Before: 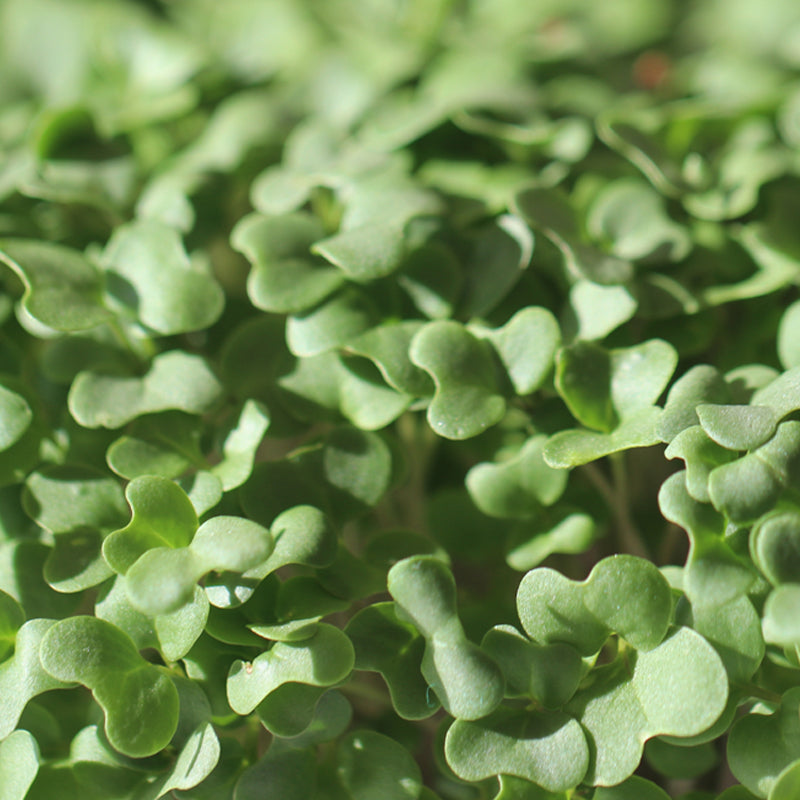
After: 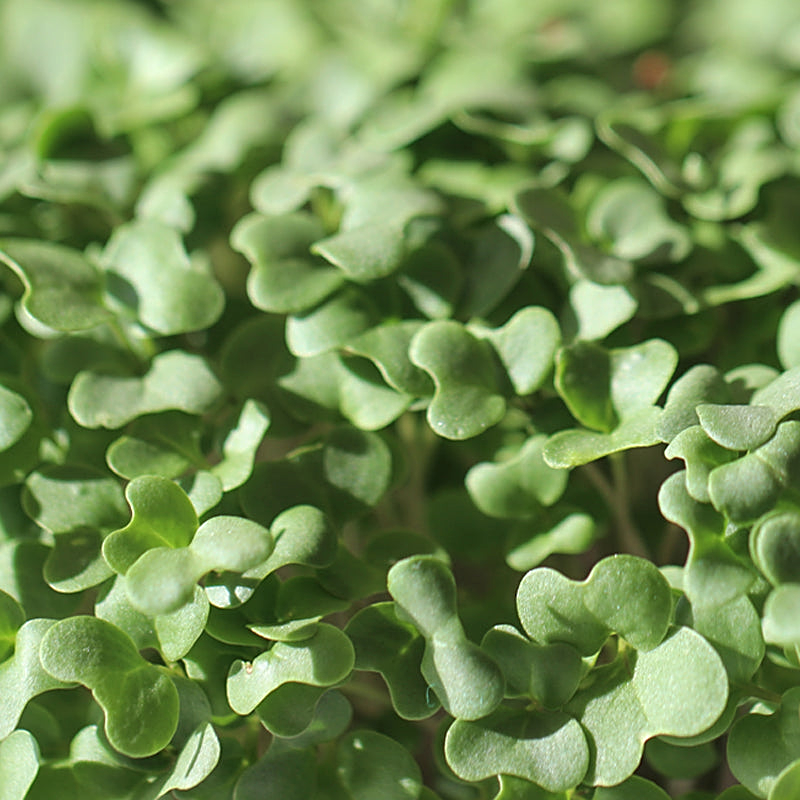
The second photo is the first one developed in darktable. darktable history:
white balance: red 1, blue 1
local contrast: highlights 100%, shadows 100%, detail 120%, midtone range 0.2
sharpen: on, module defaults
